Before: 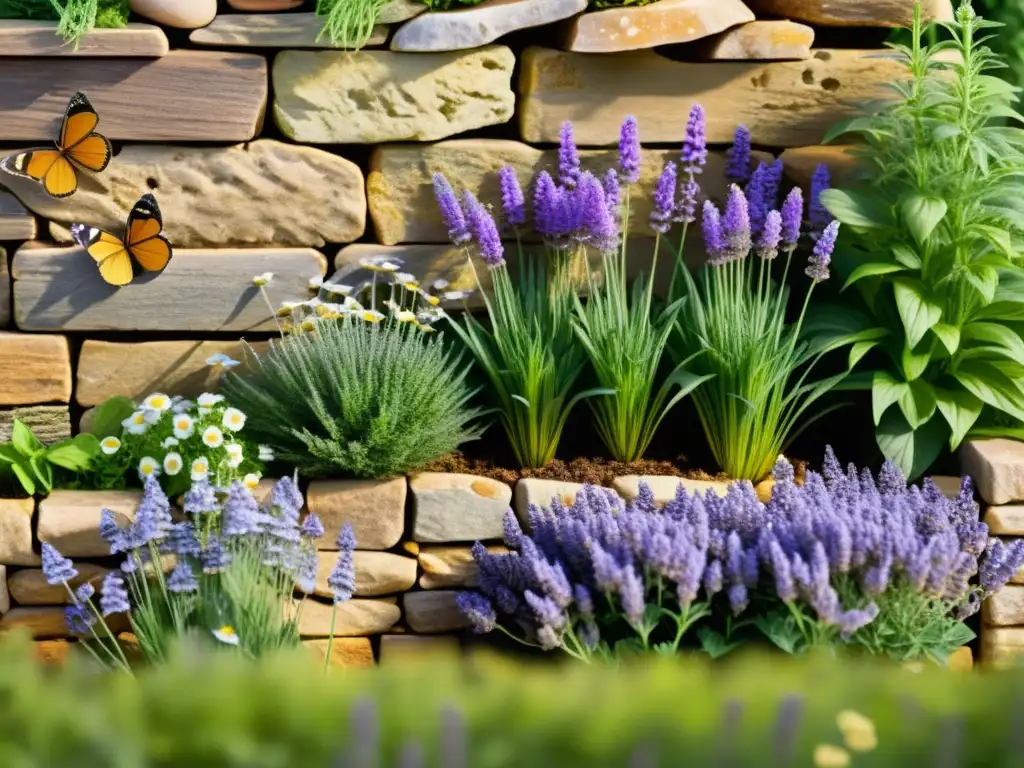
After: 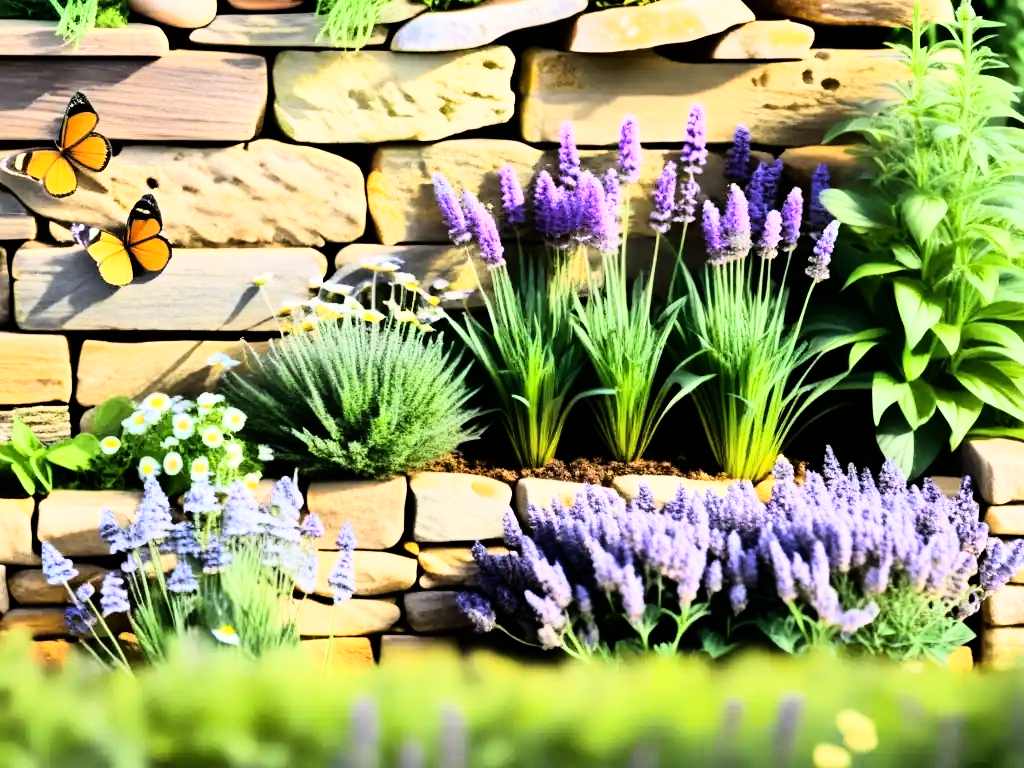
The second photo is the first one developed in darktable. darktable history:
rgb curve: curves: ch0 [(0, 0) (0.21, 0.15) (0.24, 0.21) (0.5, 0.75) (0.75, 0.96) (0.89, 0.99) (1, 1)]; ch1 [(0, 0.02) (0.21, 0.13) (0.25, 0.2) (0.5, 0.67) (0.75, 0.9) (0.89, 0.97) (1, 1)]; ch2 [(0, 0.02) (0.21, 0.13) (0.25, 0.2) (0.5, 0.67) (0.75, 0.9) (0.89, 0.97) (1, 1)], compensate middle gray true
exposure: compensate highlight preservation false
